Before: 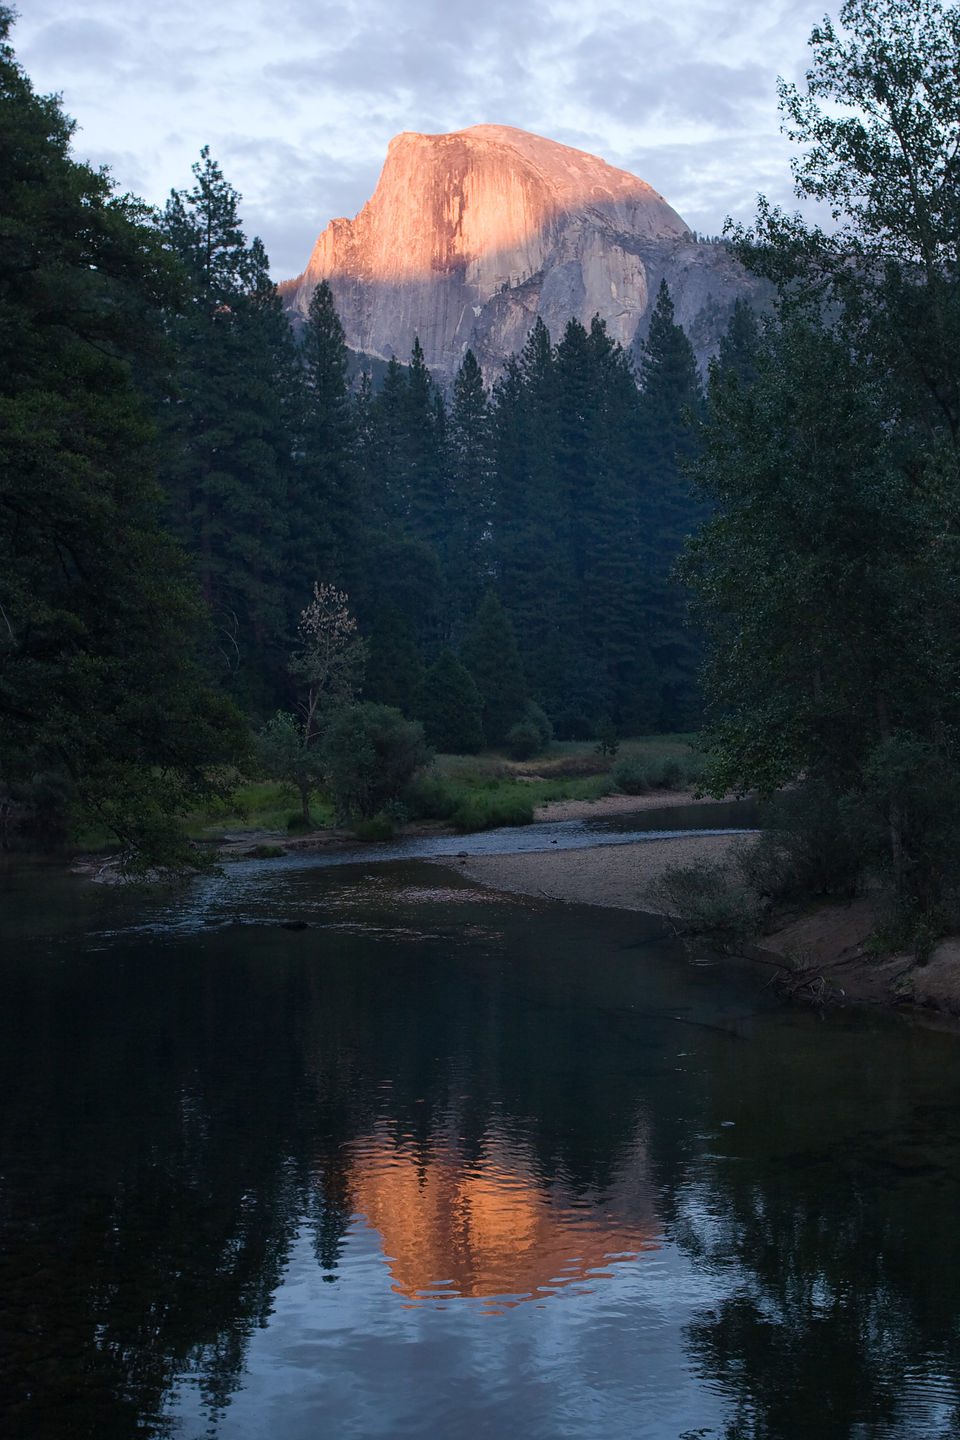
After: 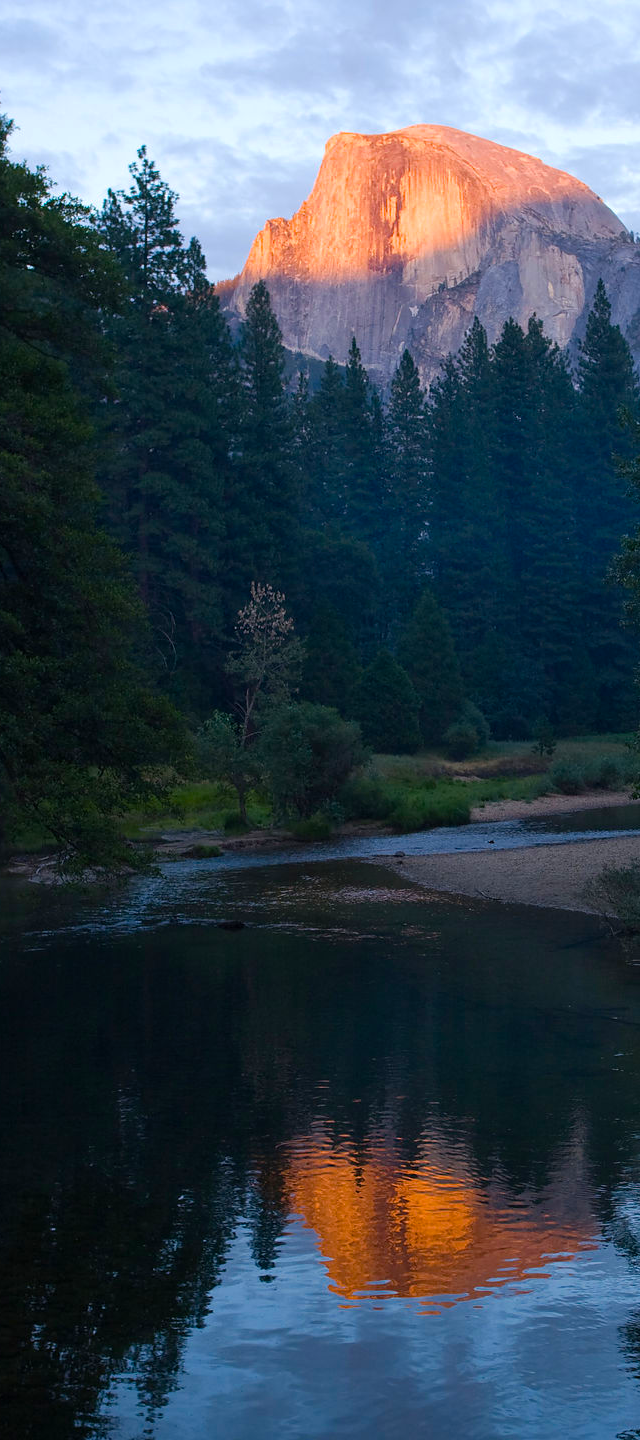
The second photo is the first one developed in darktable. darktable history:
color balance rgb: linear chroma grading › global chroma 15%, perceptual saturation grading › global saturation 30%
crop and rotate: left 6.617%, right 26.717%
